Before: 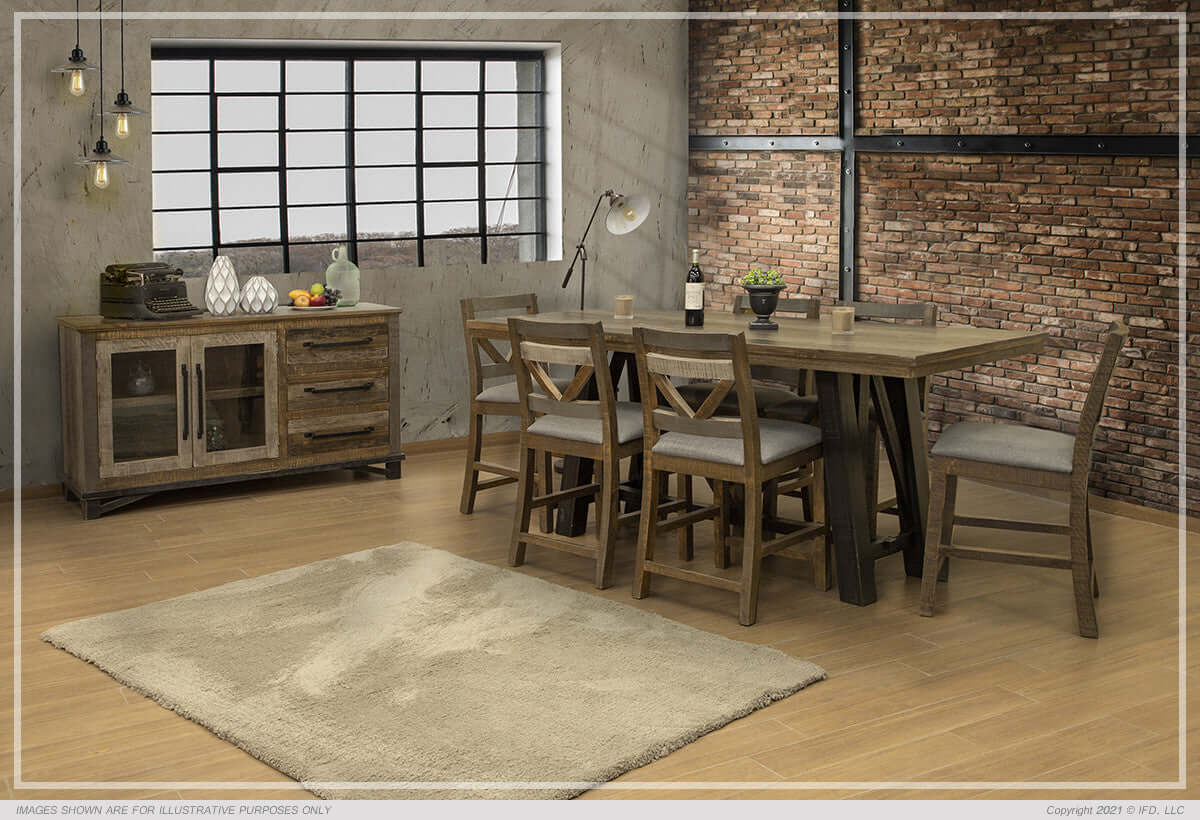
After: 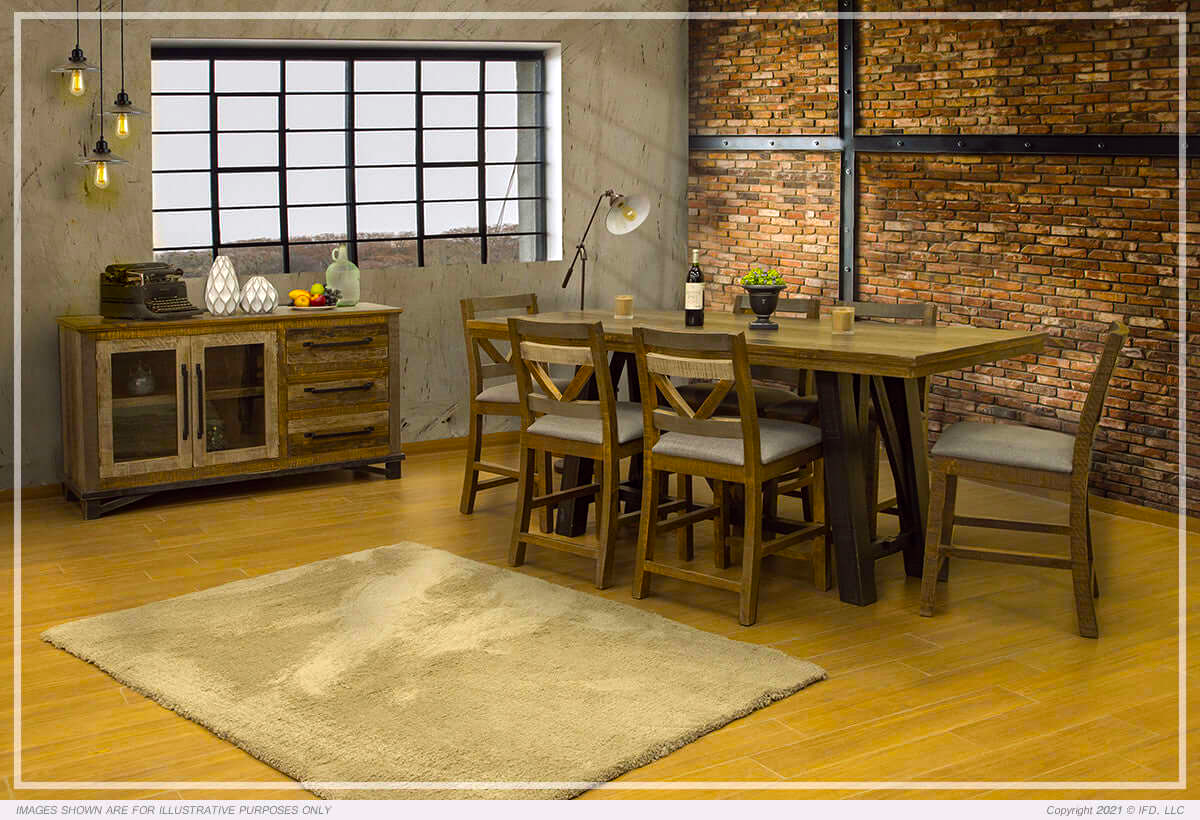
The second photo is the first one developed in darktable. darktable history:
color balance: lift [1, 1.001, 0.999, 1.001], gamma [1, 1.004, 1.007, 0.993], gain [1, 0.991, 0.987, 1.013], contrast 10%, output saturation 120%
color balance rgb: perceptual saturation grading › global saturation 25%, global vibrance 20%
